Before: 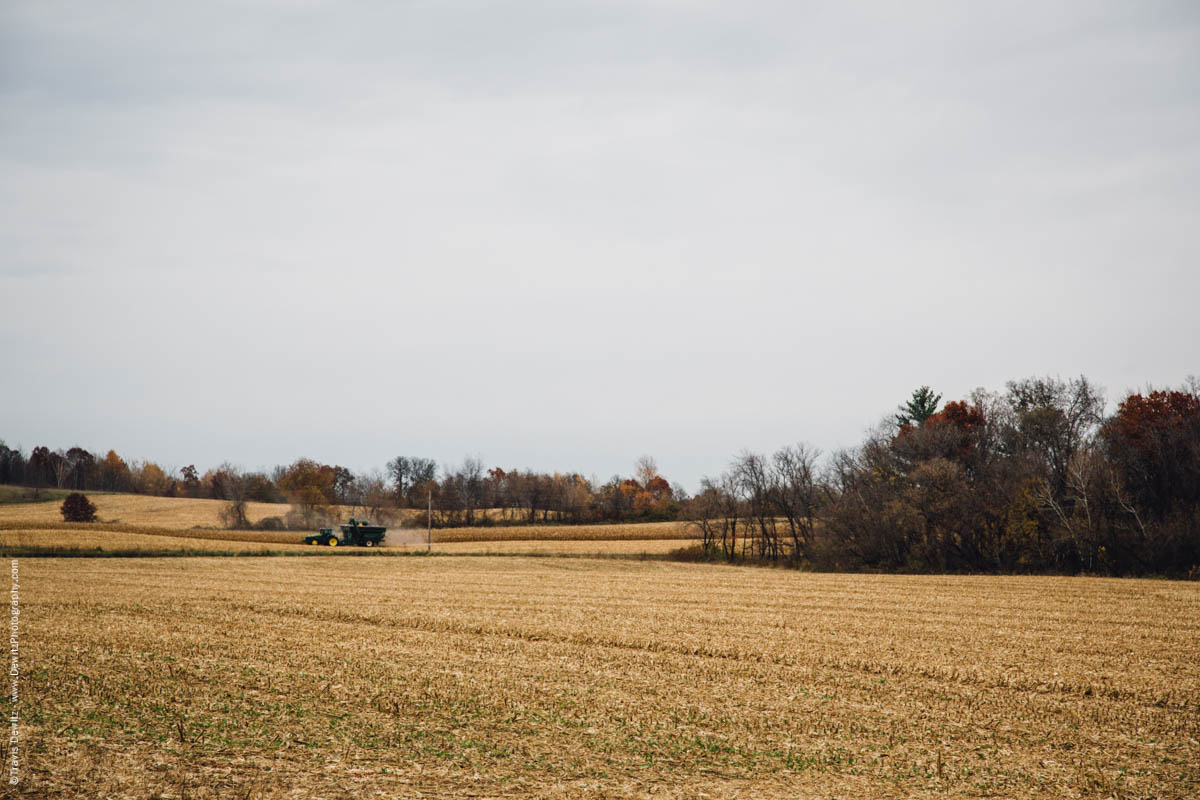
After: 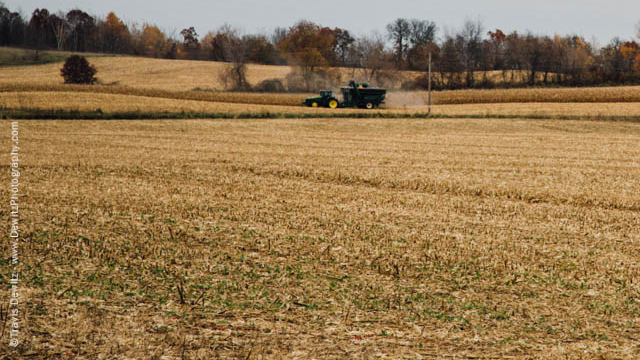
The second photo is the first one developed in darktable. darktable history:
shadows and highlights: soften with gaussian
filmic rgb: black relative exposure -11.35 EV, white relative exposure 3.22 EV, hardness 6.76, color science v6 (2022)
crop and rotate: top 54.778%, right 46.61%, bottom 0.159%
